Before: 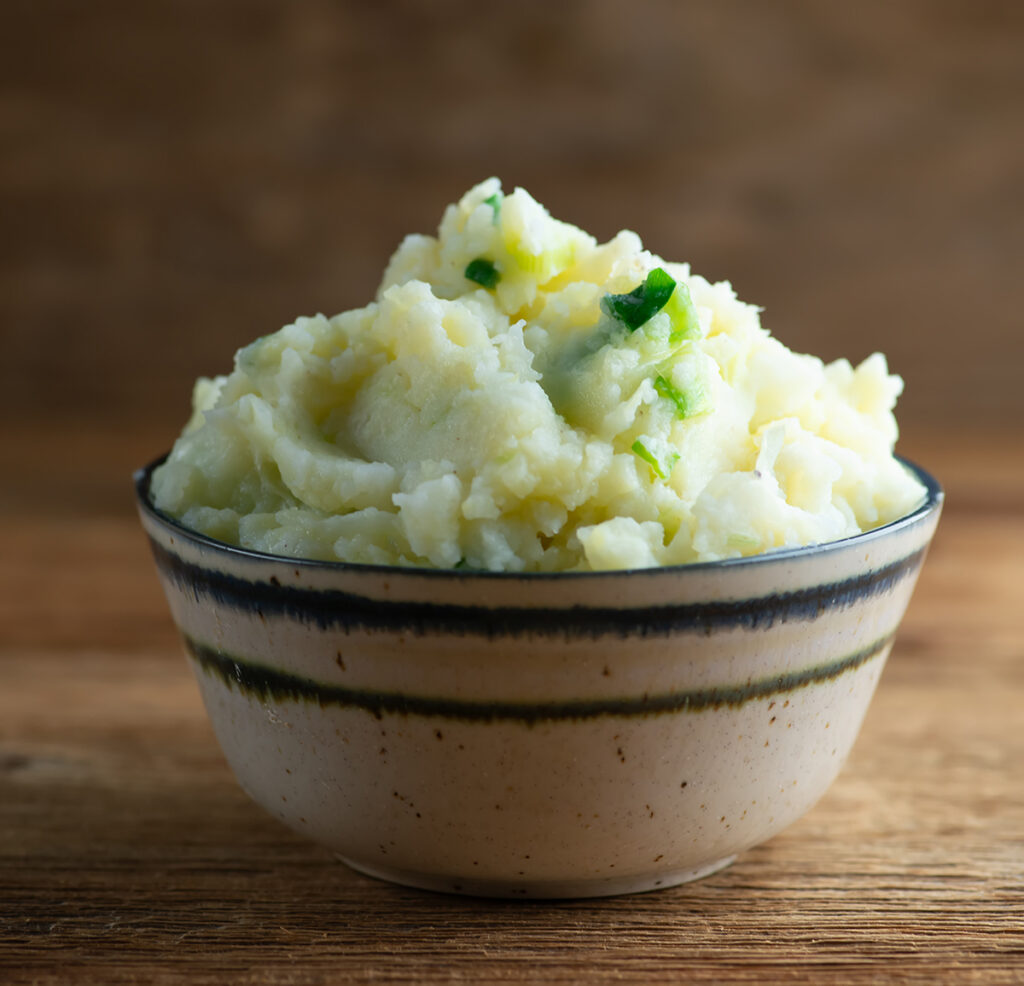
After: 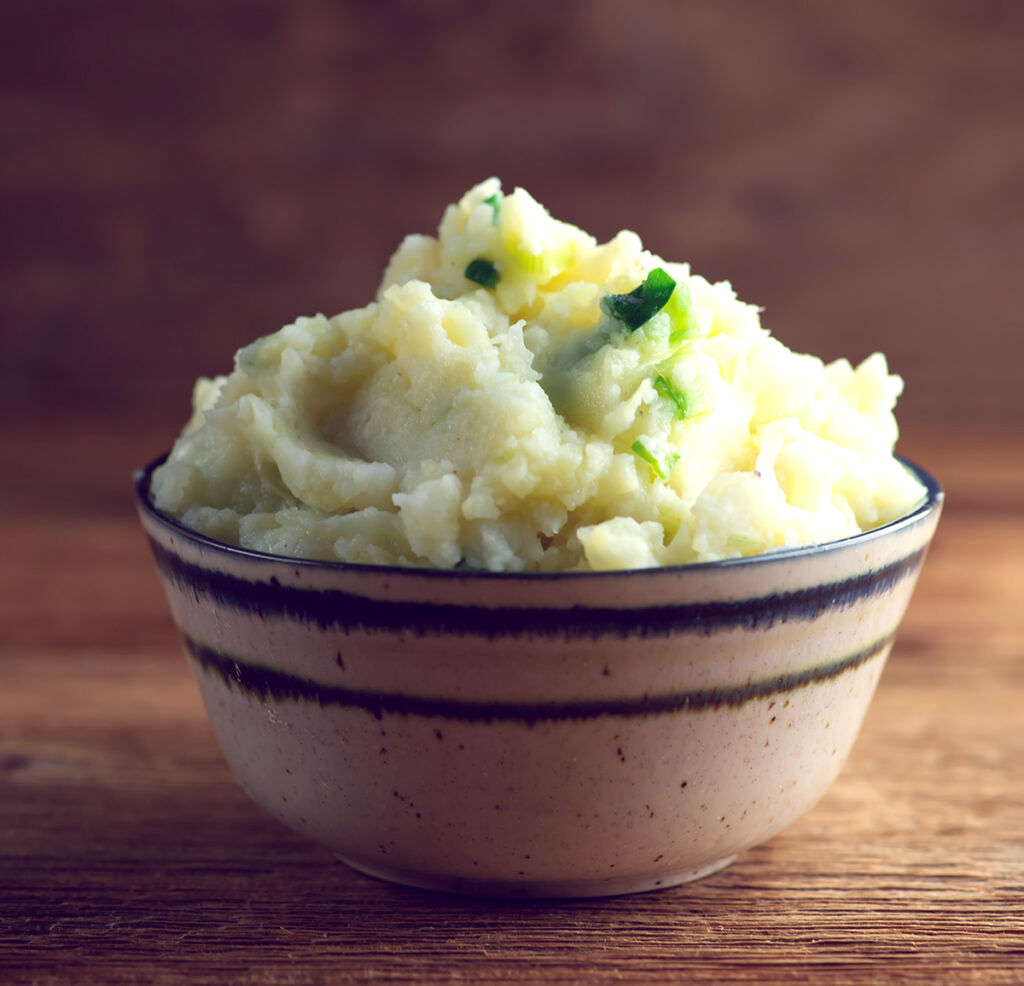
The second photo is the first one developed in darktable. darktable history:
color balance: lift [1.001, 0.997, 0.99, 1.01], gamma [1.007, 1, 0.975, 1.025], gain [1, 1.065, 1.052, 0.935], contrast 13.25%
color correction: saturation 0.99
